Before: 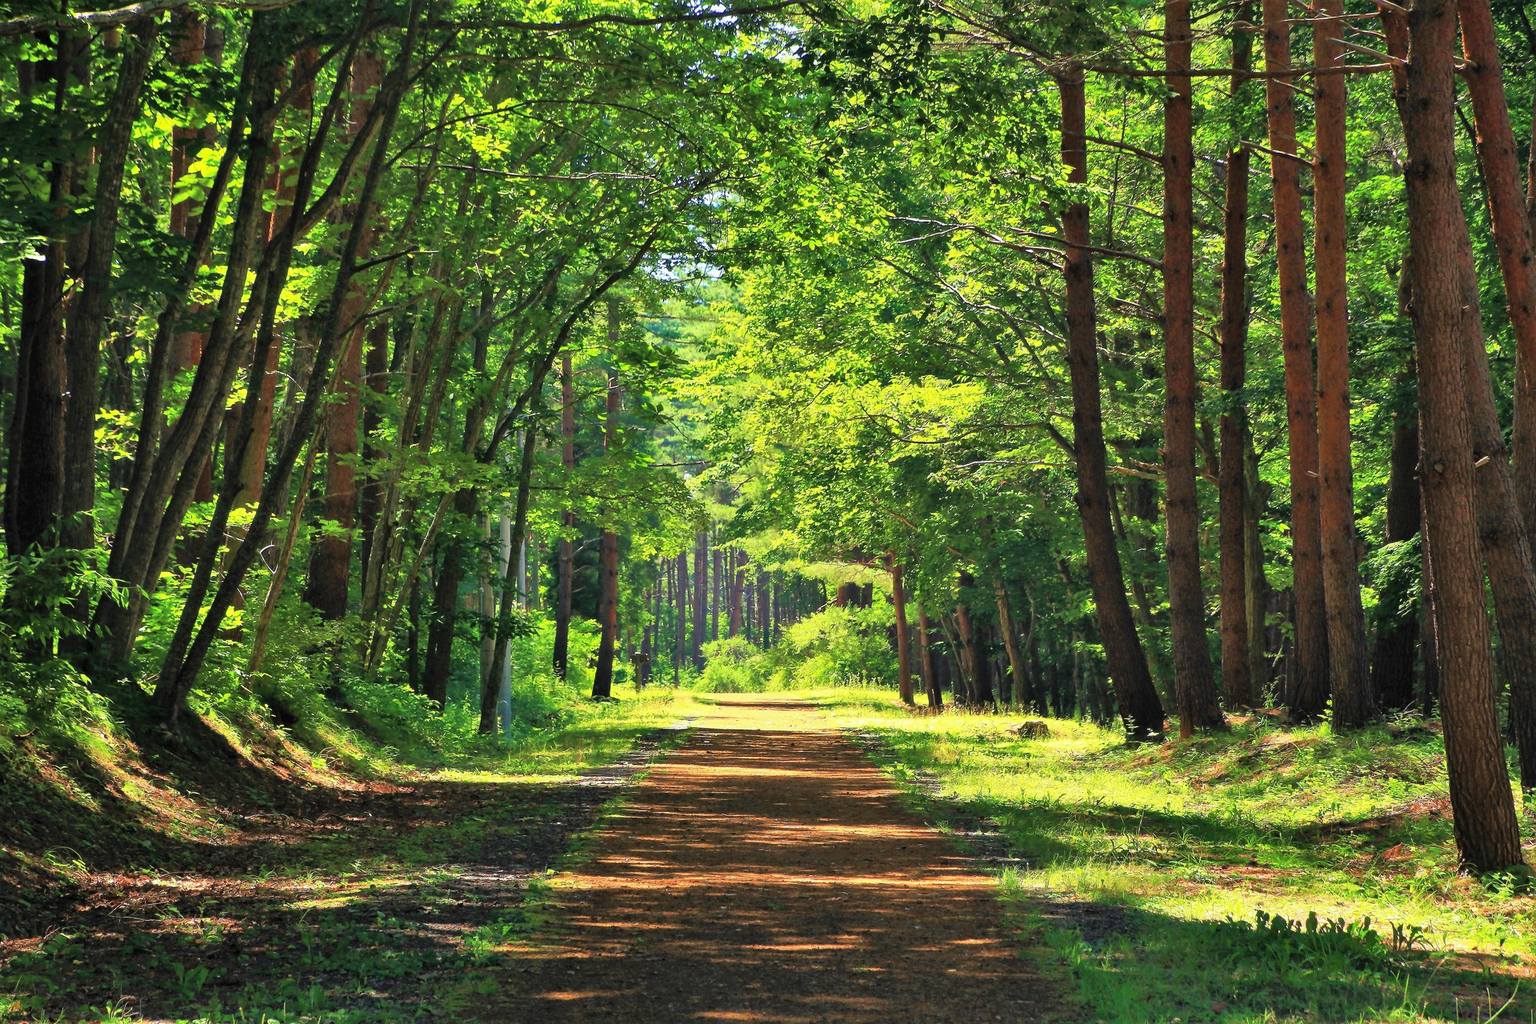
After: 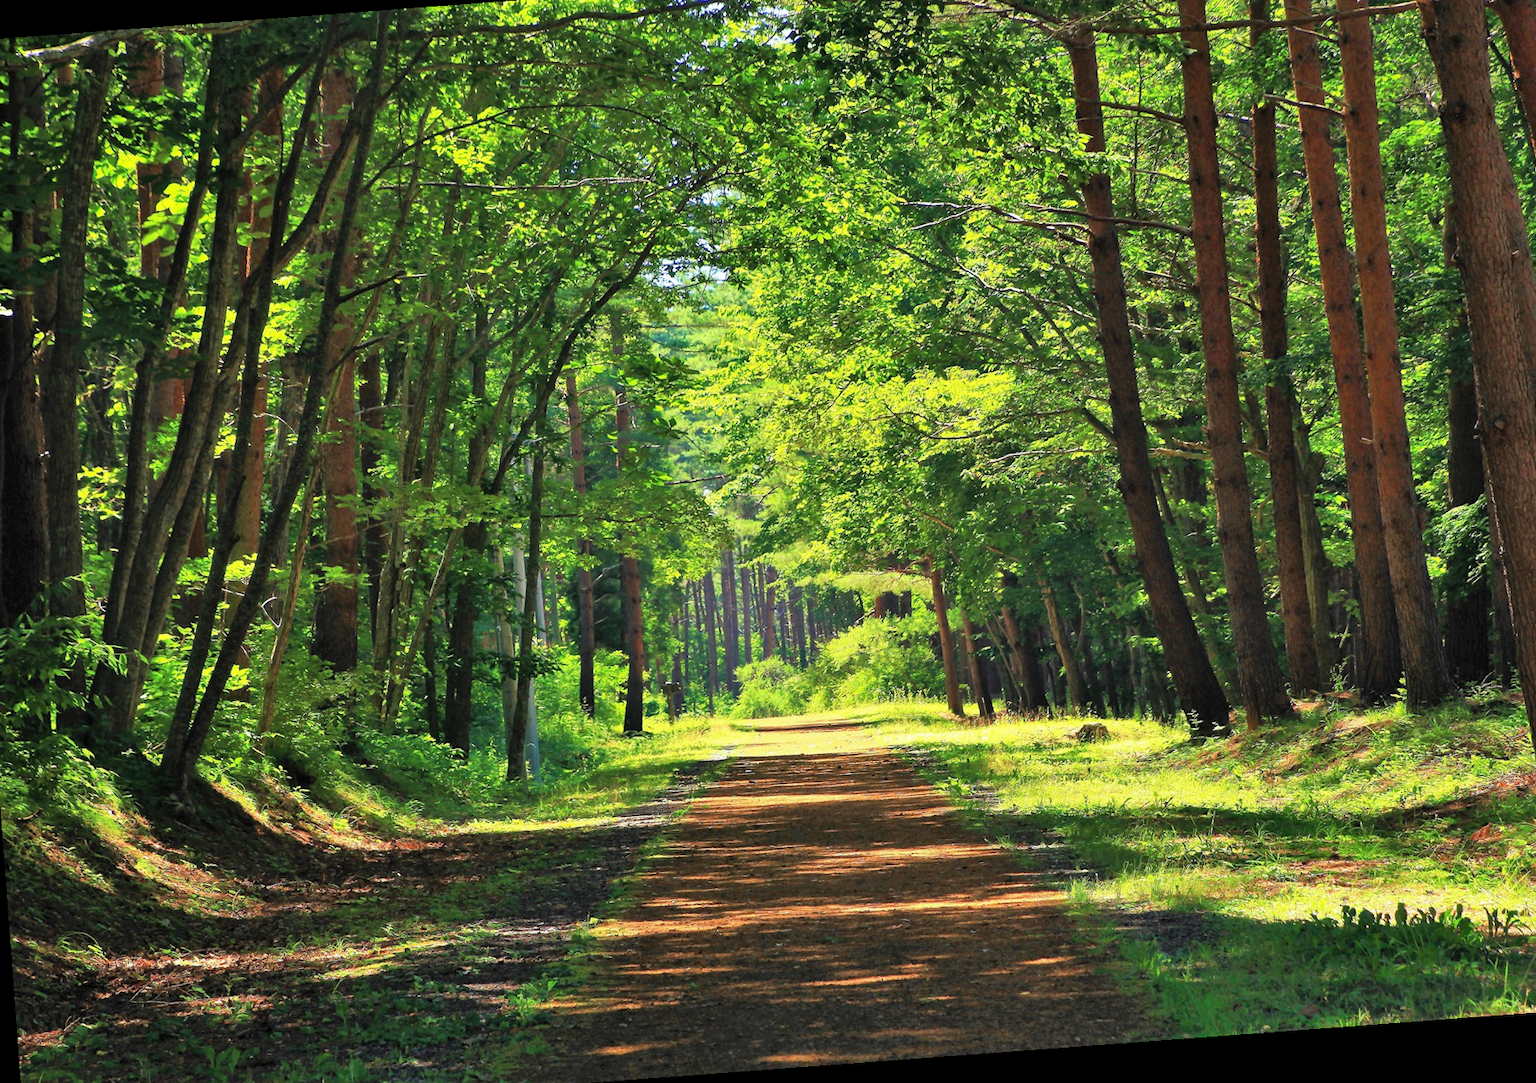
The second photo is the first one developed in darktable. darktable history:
crop: left 3.305%, top 6.436%, right 6.389%, bottom 3.258%
rotate and perspective: rotation -4.25°, automatic cropping off
